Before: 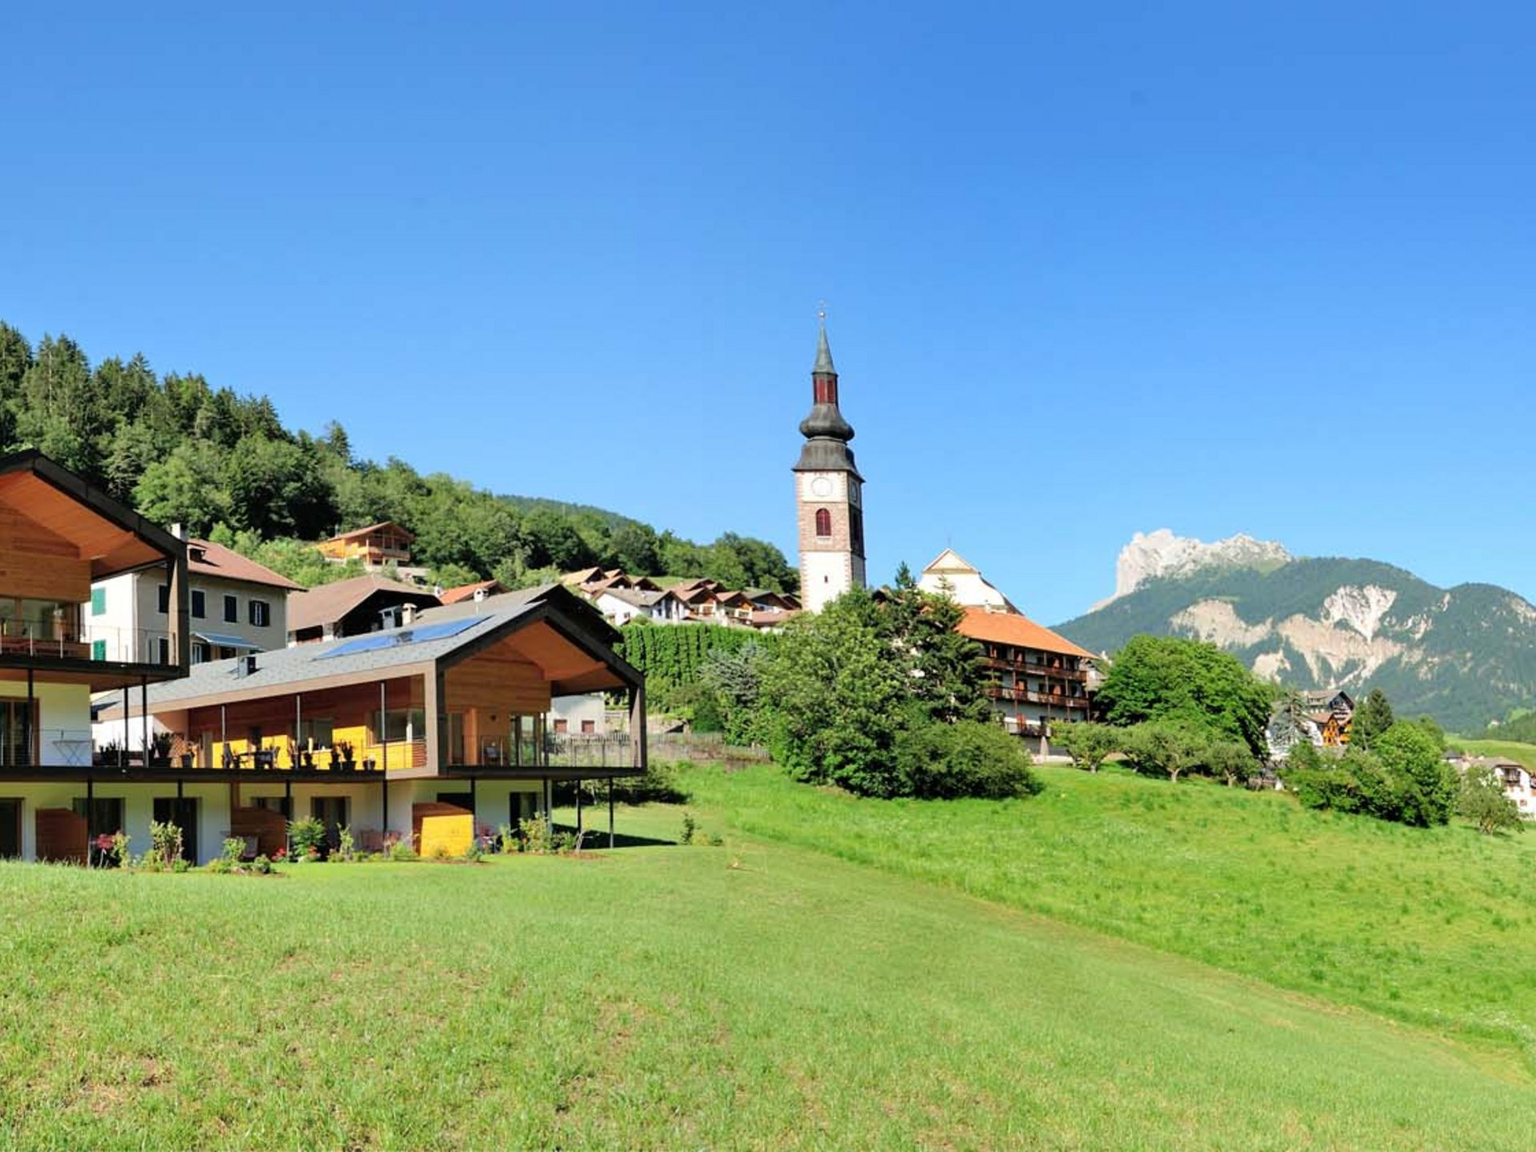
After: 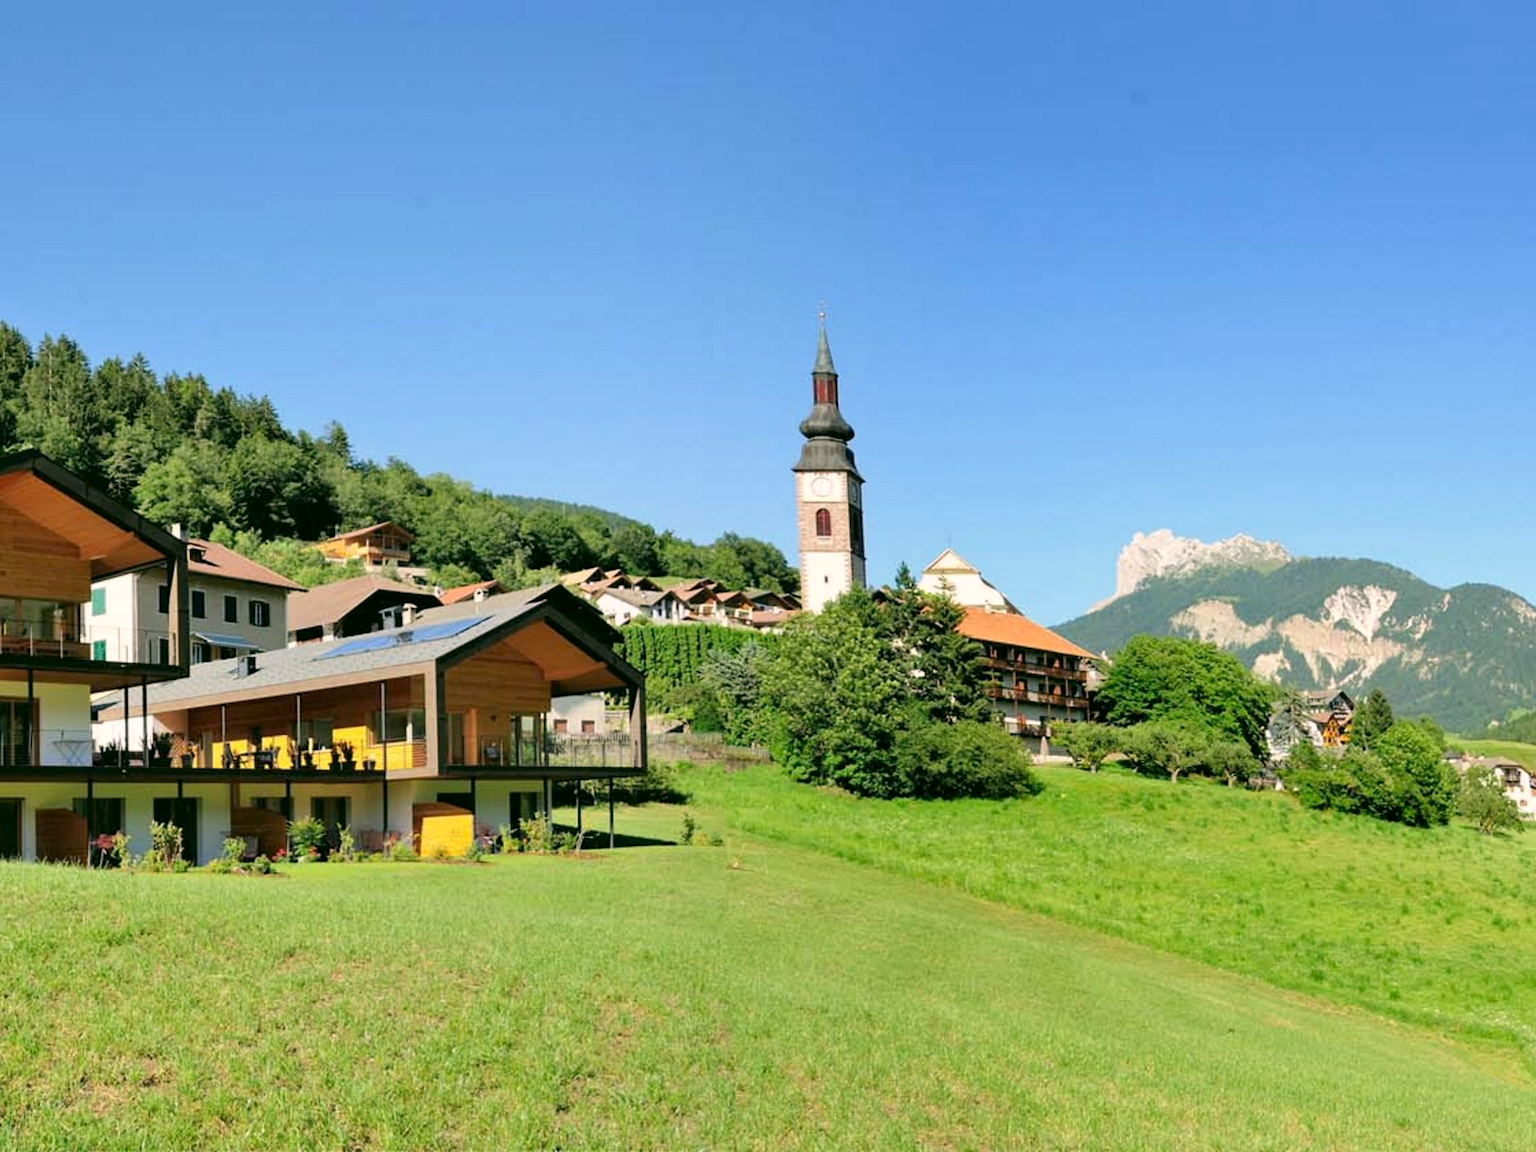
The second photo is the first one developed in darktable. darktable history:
color correction: highlights a* 4.27, highlights b* 4.96, shadows a* -7.87, shadows b* 5.08
